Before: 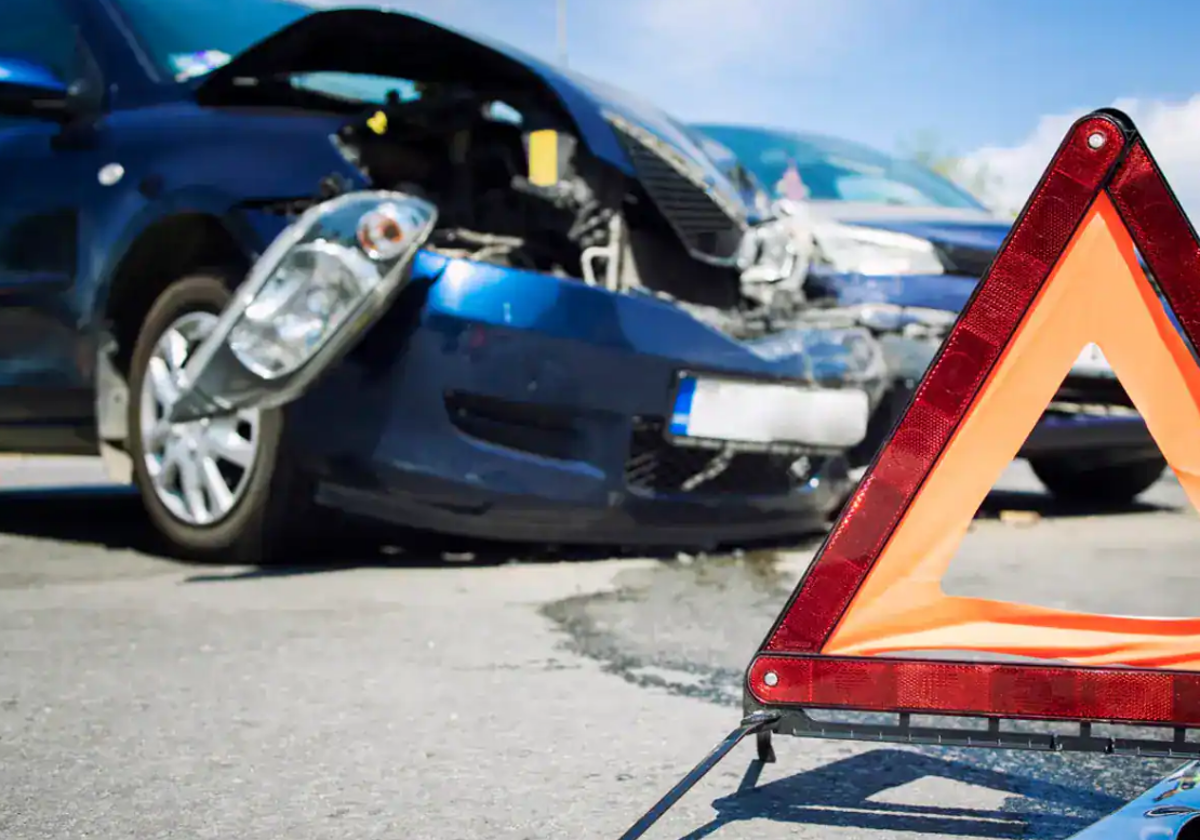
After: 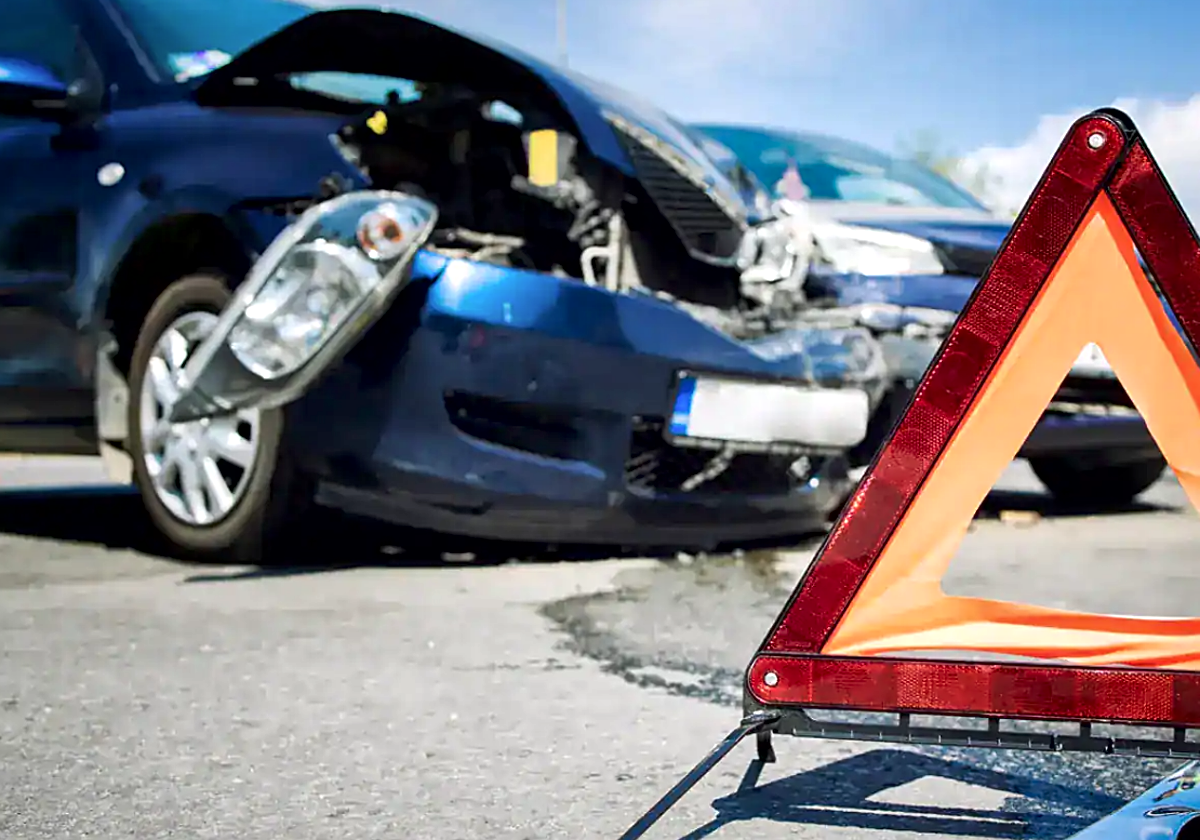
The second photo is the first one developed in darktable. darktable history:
sharpen: on, module defaults
local contrast: mode bilateral grid, contrast 25, coarseness 60, detail 152%, midtone range 0.2
